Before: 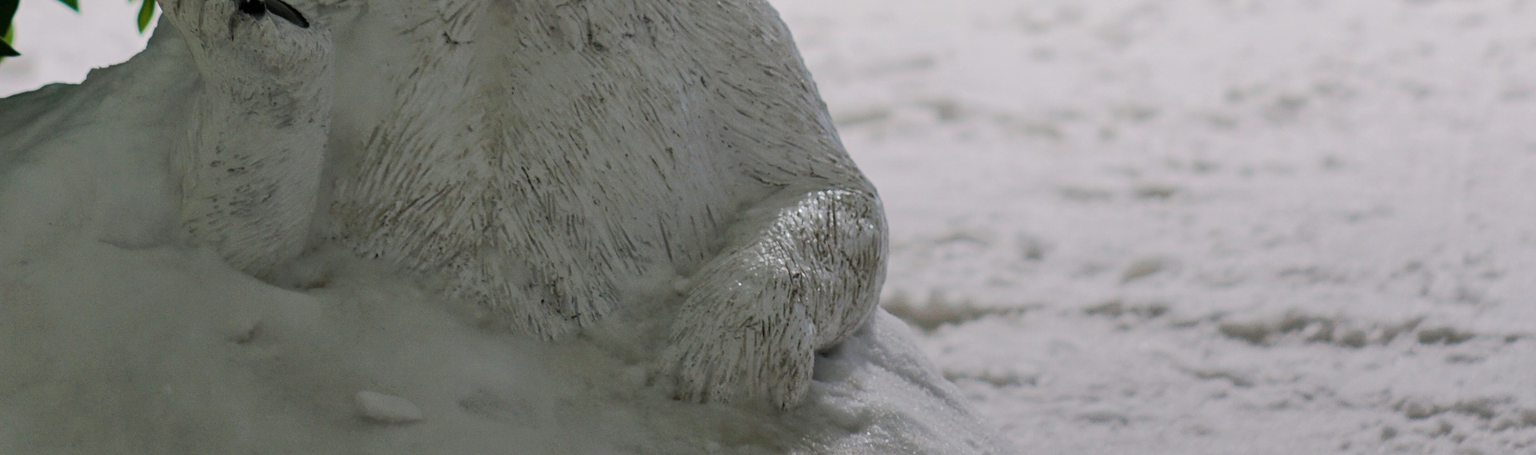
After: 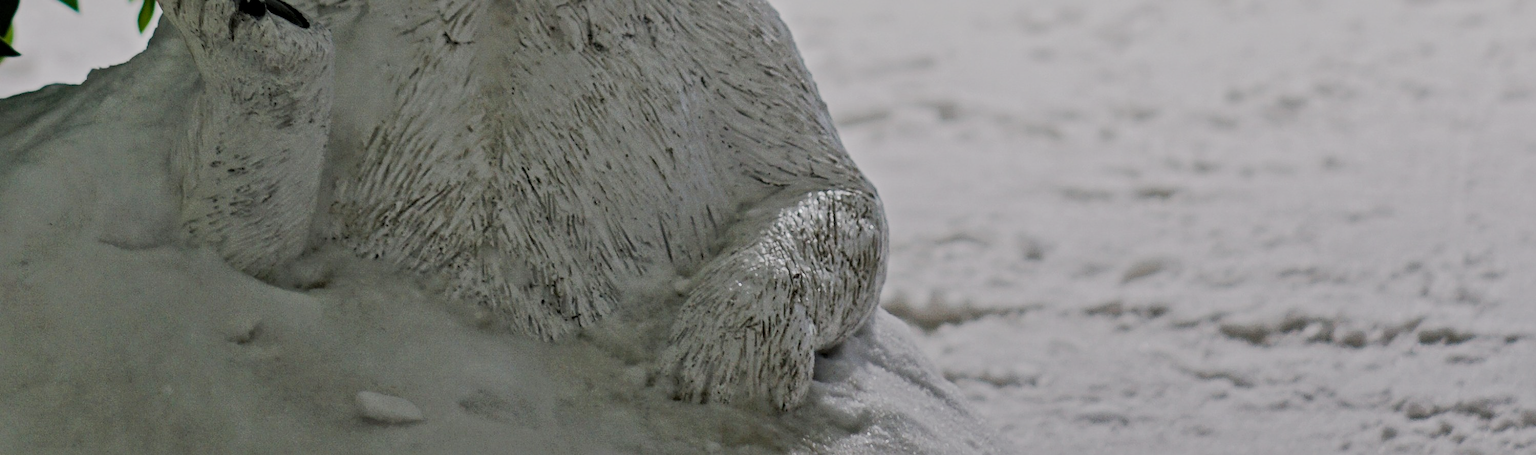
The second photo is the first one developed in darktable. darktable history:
filmic rgb: black relative exposure -7.65 EV, white relative exposure 4.56 EV, hardness 3.61, preserve chrominance no, color science v5 (2021), contrast in shadows safe, contrast in highlights safe
local contrast: mode bilateral grid, contrast 20, coarseness 18, detail 163%, midtone range 0.2
